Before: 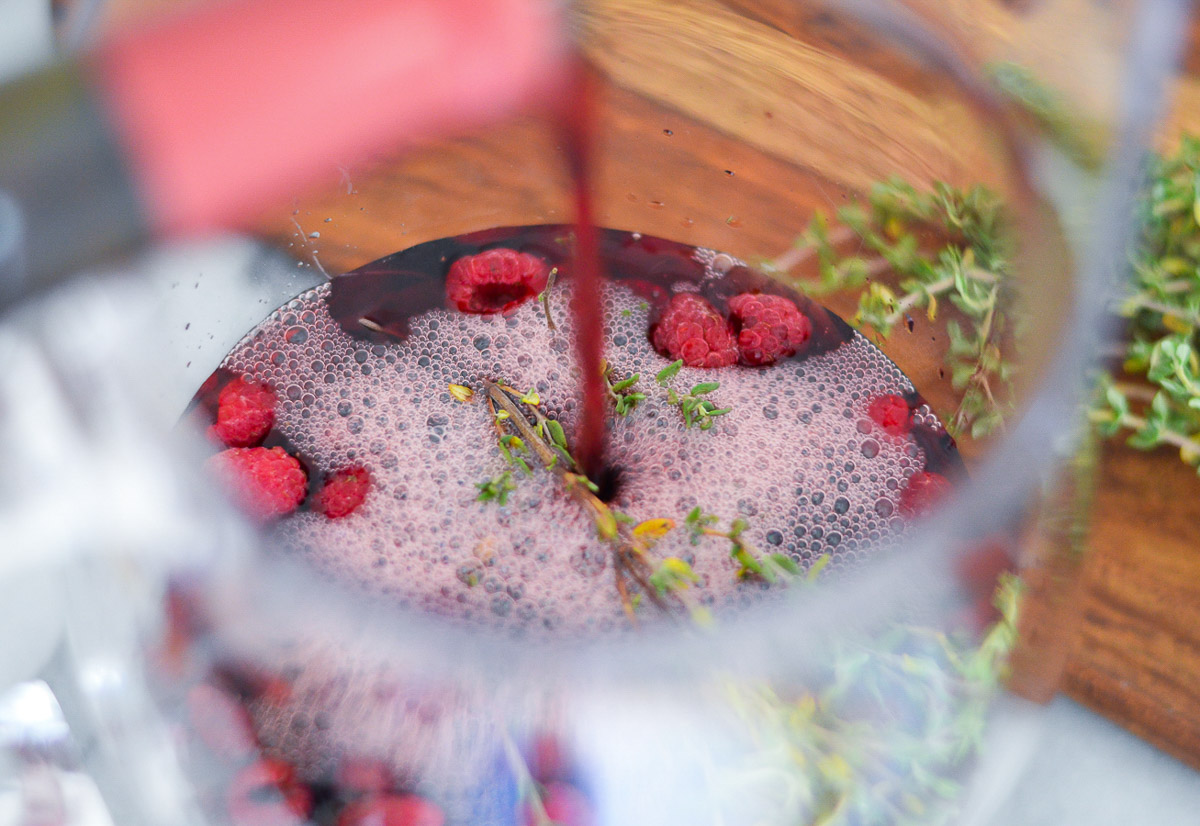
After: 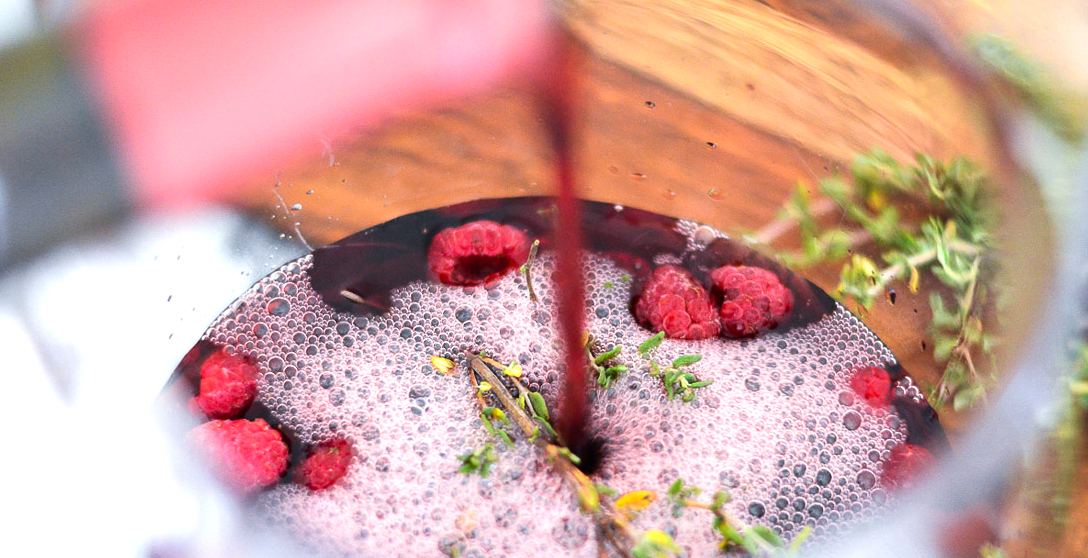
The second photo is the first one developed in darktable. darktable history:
crop: left 1.509%, top 3.452%, right 7.696%, bottom 28.452%
exposure: exposure 0.127 EV, compensate highlight preservation false
tone equalizer: -8 EV -0.75 EV, -7 EV -0.7 EV, -6 EV -0.6 EV, -5 EV -0.4 EV, -3 EV 0.4 EV, -2 EV 0.6 EV, -1 EV 0.7 EV, +0 EV 0.75 EV, edges refinement/feathering 500, mask exposure compensation -1.57 EV, preserve details no
